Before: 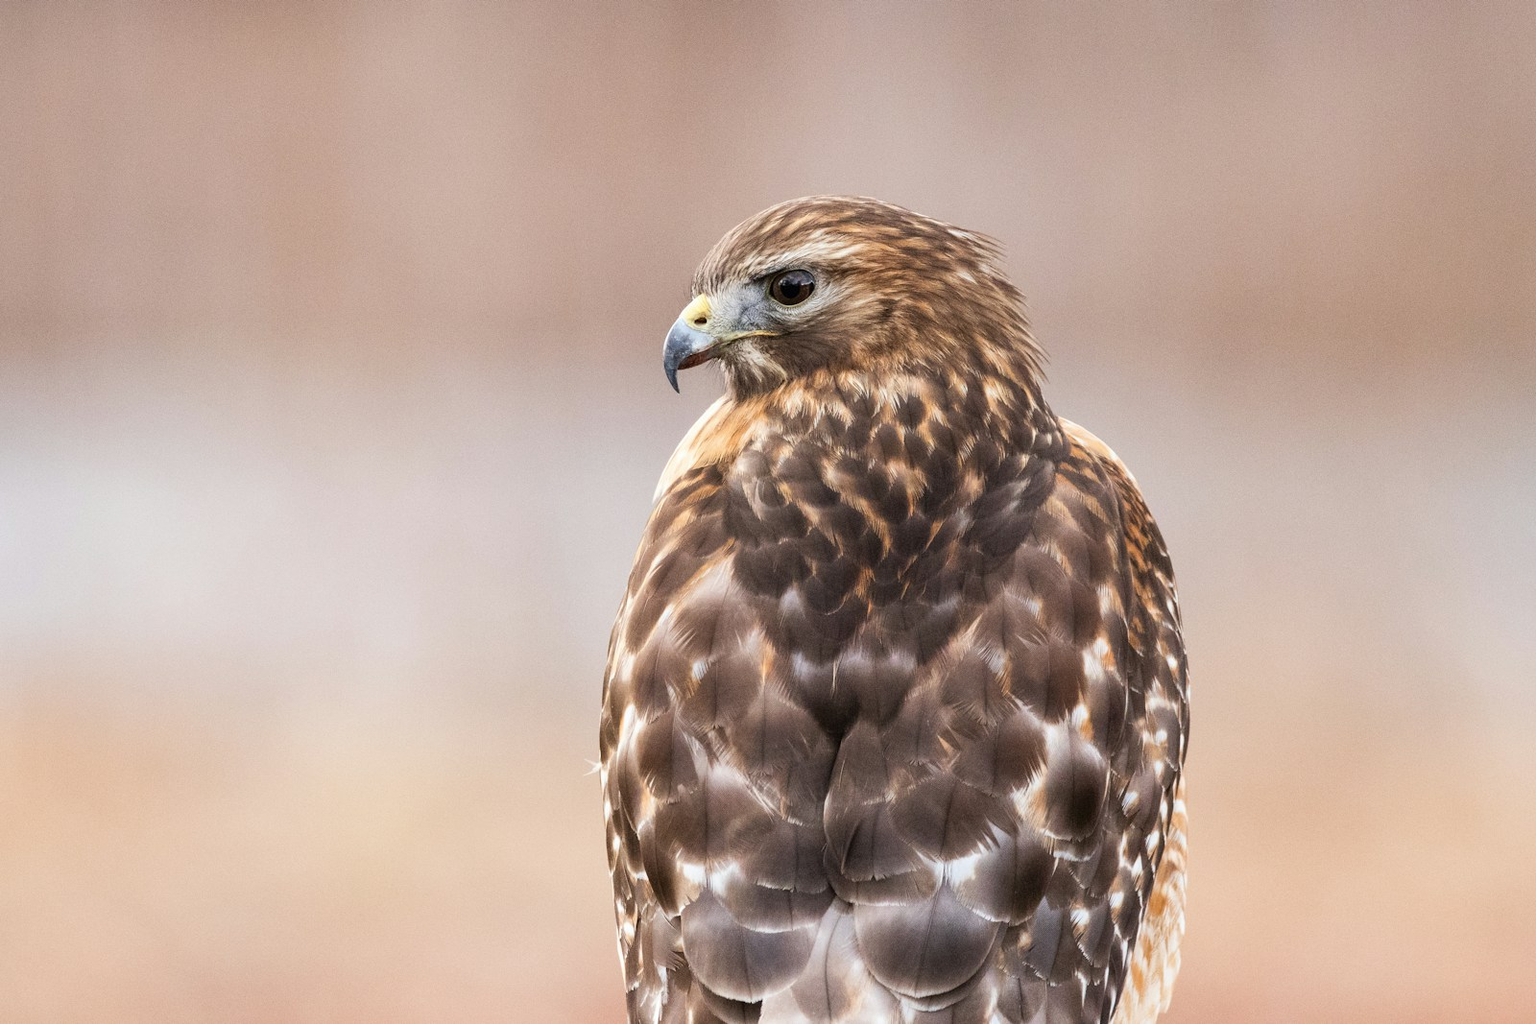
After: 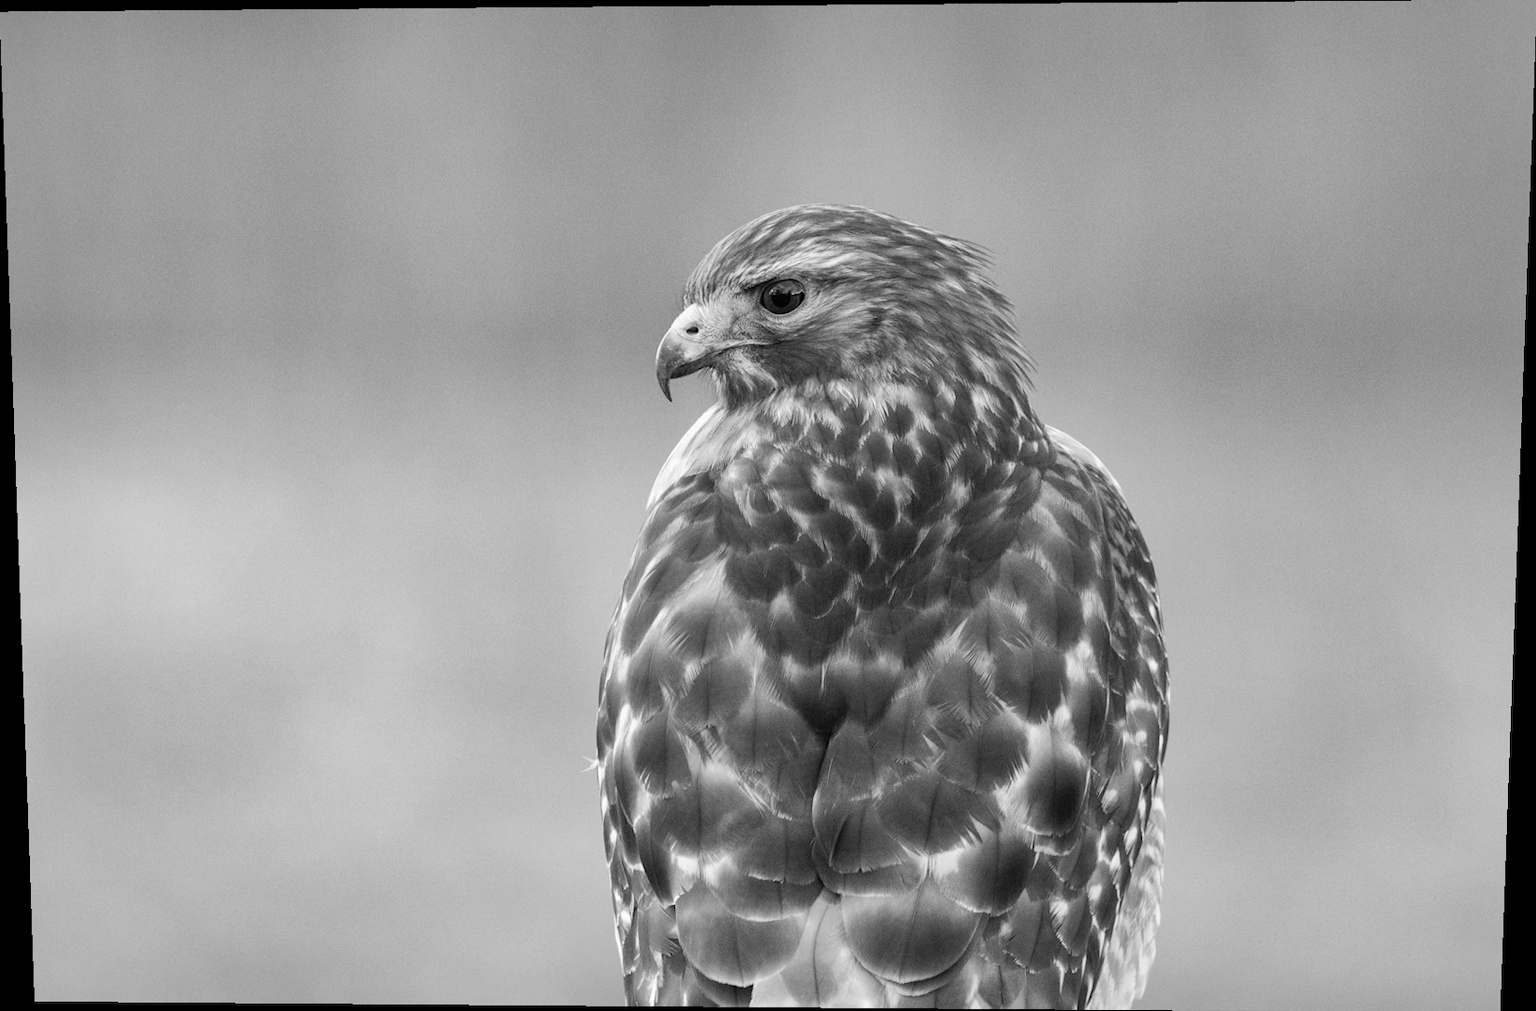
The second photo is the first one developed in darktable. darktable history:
shadows and highlights: shadows 30
monochrome: on, module defaults
rotate and perspective: lens shift (vertical) 0.048, lens shift (horizontal) -0.024, automatic cropping off
